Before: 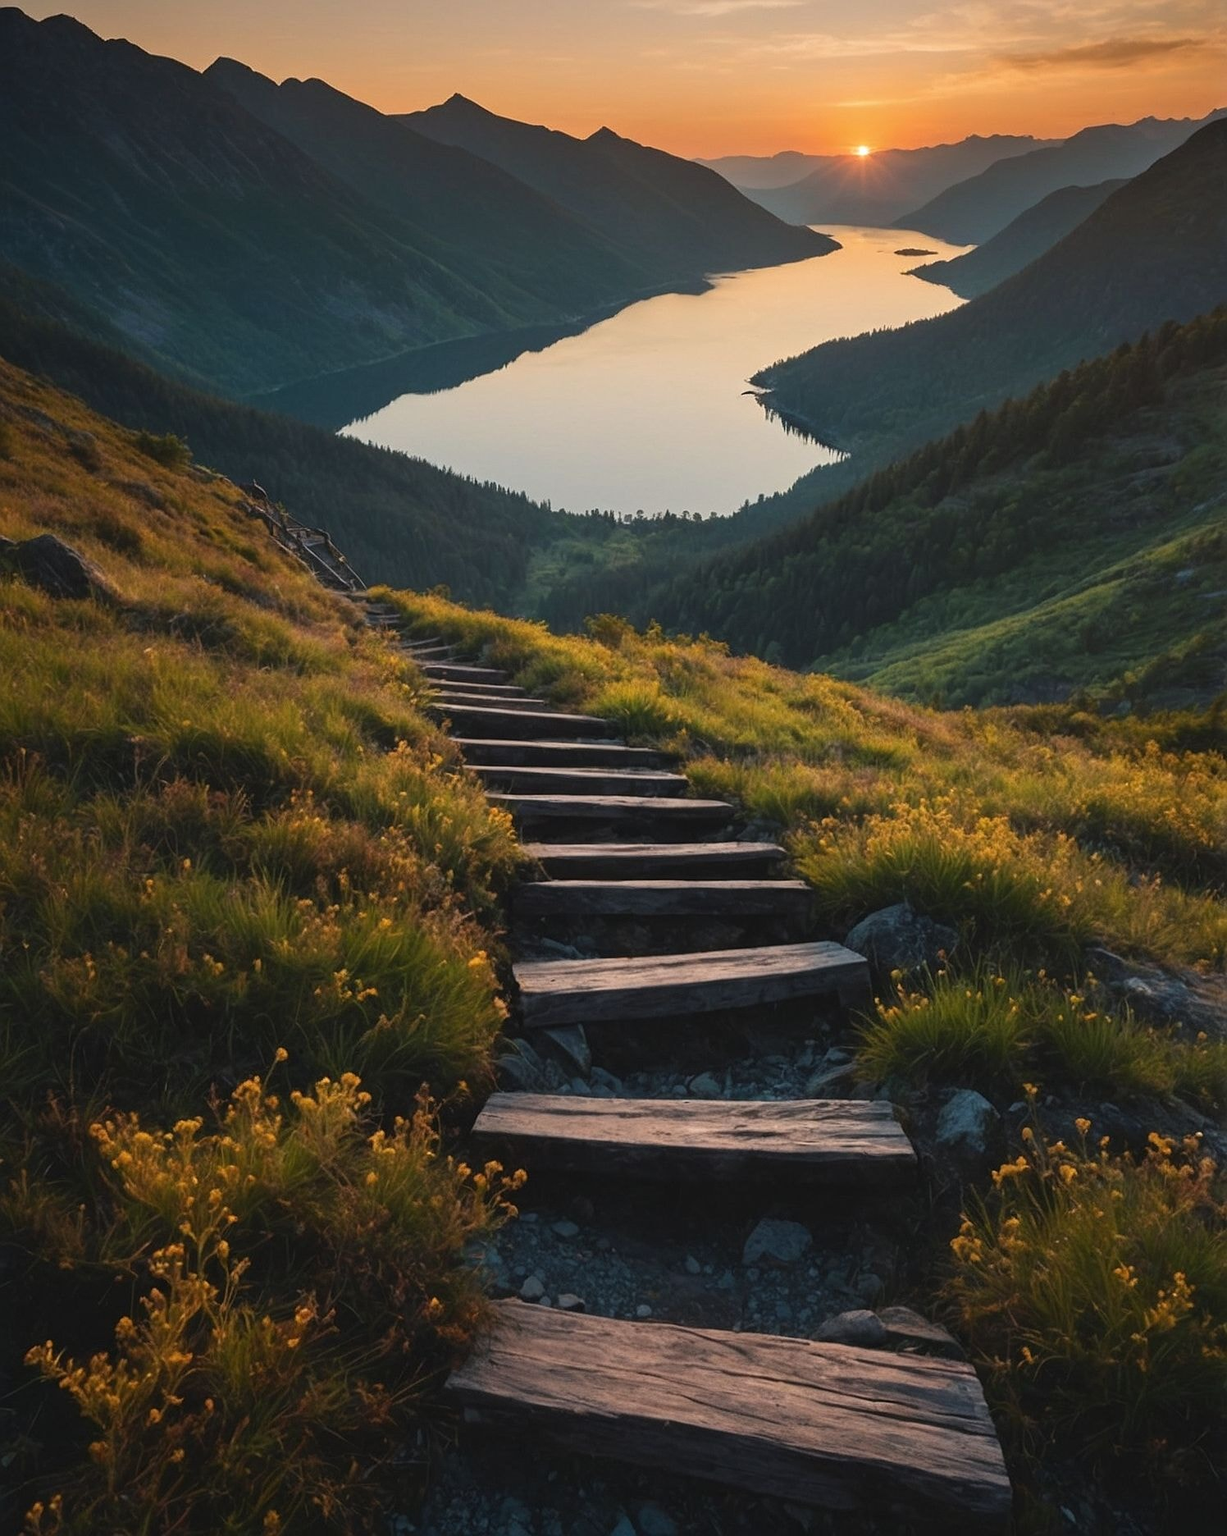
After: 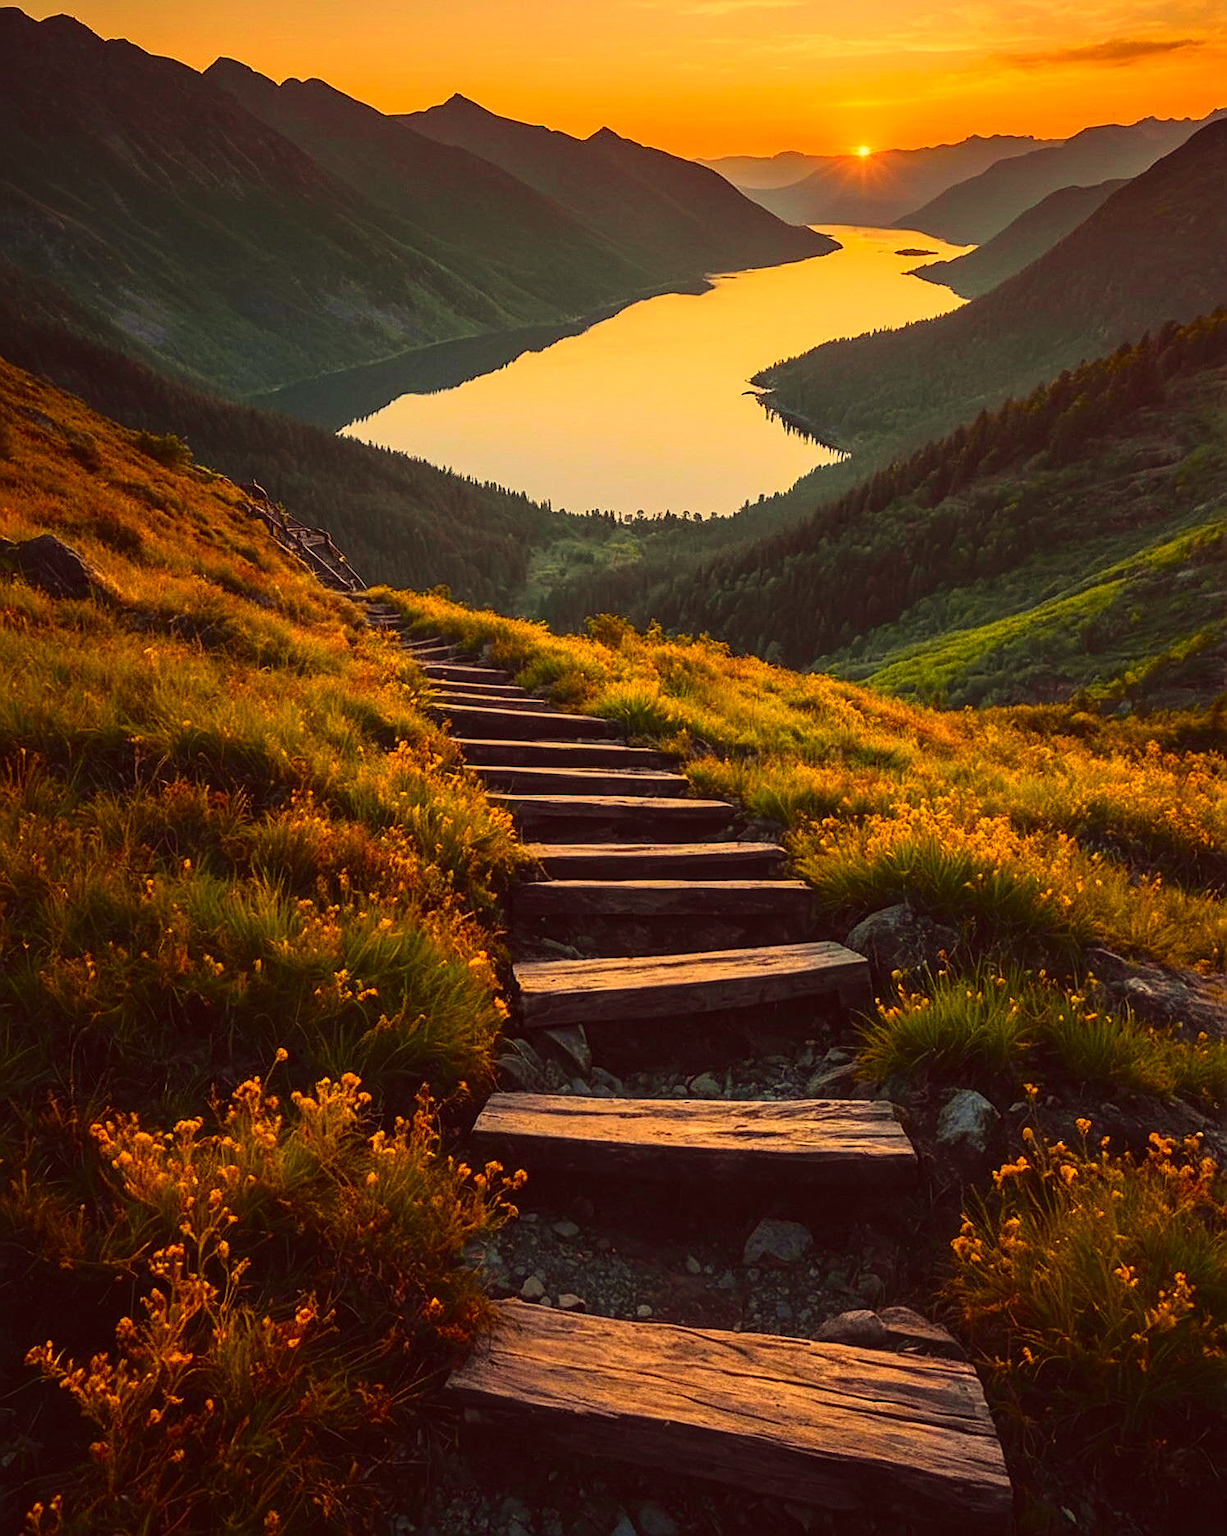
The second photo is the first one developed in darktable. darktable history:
color correction: highlights a* 10.12, highlights b* 39.04, shadows a* 14.62, shadows b* 3.37
local contrast: detail 117%
sharpen: on, module defaults
tone curve: curves: ch0 [(0, 0.003) (0.044, 0.032) (0.12, 0.089) (0.19, 0.164) (0.269, 0.269) (0.473, 0.533) (0.595, 0.695) (0.718, 0.823) (0.855, 0.931) (1, 0.982)]; ch1 [(0, 0) (0.243, 0.245) (0.427, 0.387) (0.493, 0.481) (0.501, 0.5) (0.521, 0.528) (0.554, 0.586) (0.607, 0.655) (0.671, 0.735) (0.796, 0.85) (1, 1)]; ch2 [(0, 0) (0.249, 0.216) (0.357, 0.317) (0.448, 0.432) (0.478, 0.492) (0.498, 0.499) (0.517, 0.519) (0.537, 0.57) (0.569, 0.623) (0.61, 0.663) (0.706, 0.75) (0.808, 0.809) (0.991, 0.968)], color space Lab, independent channels, preserve colors none
